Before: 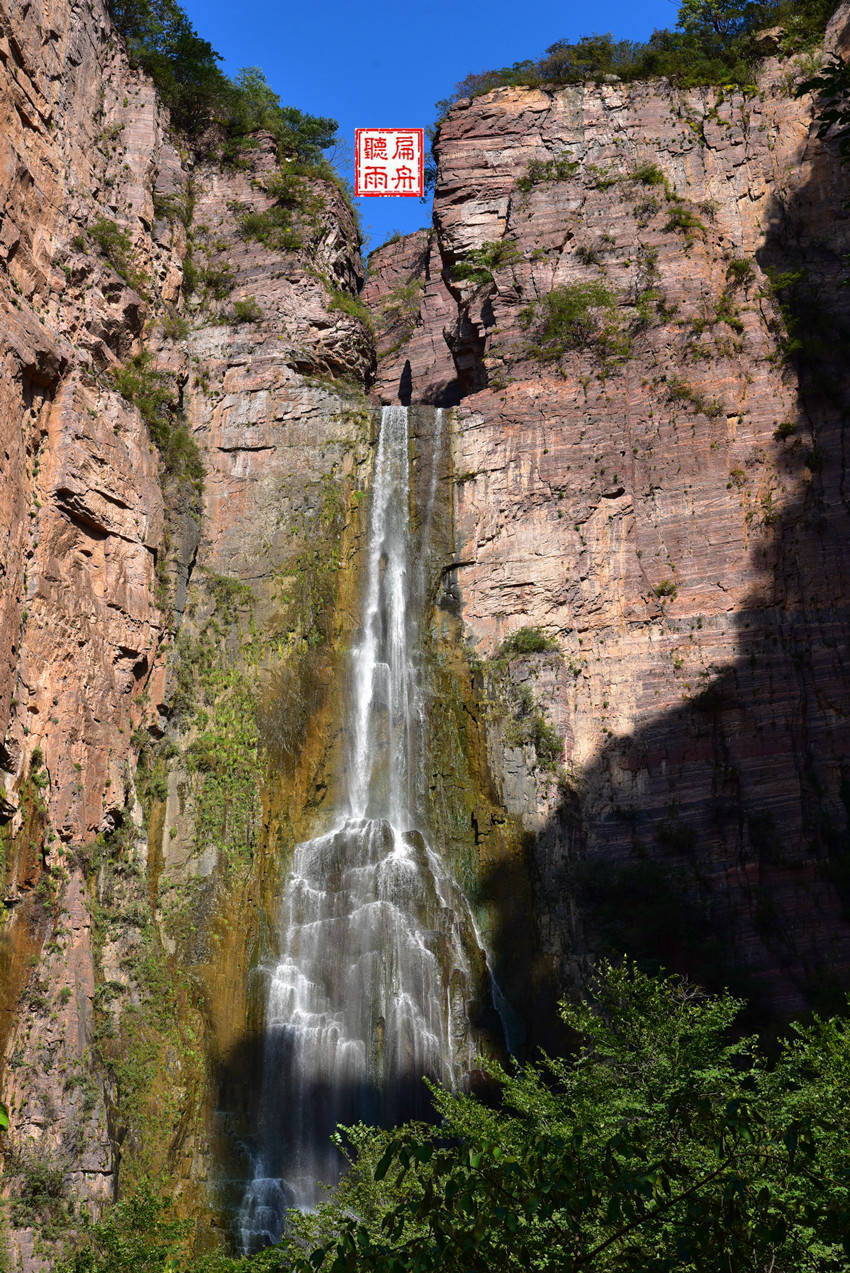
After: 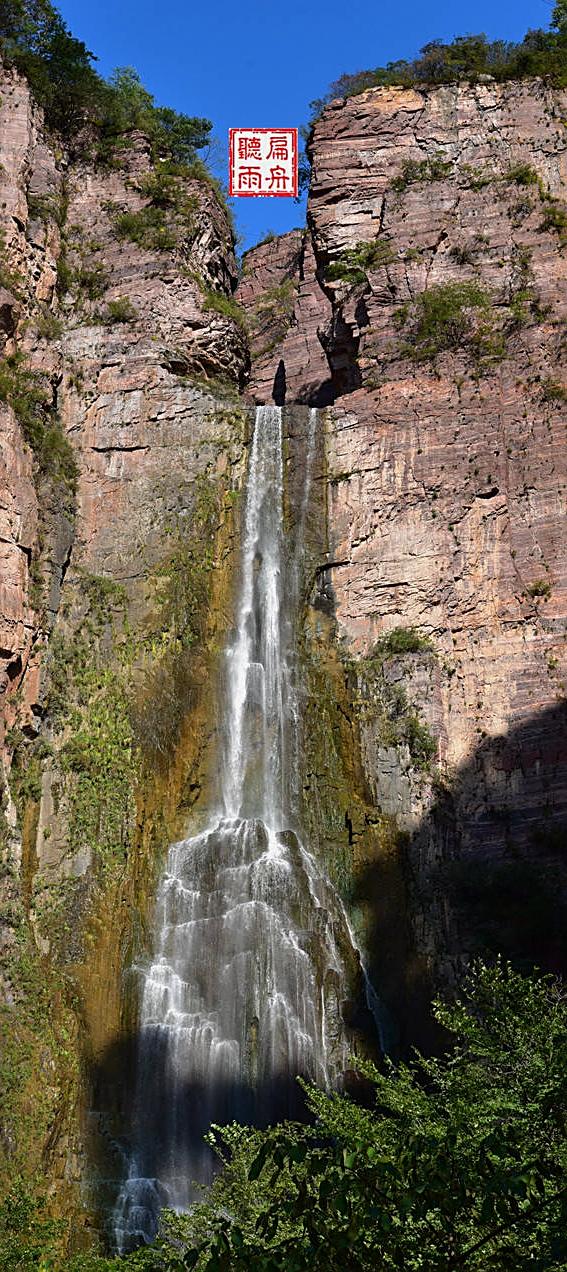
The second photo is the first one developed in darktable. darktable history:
exposure: exposure -0.155 EV, compensate highlight preservation false
crop and rotate: left 14.868%, right 18.344%
sharpen: on, module defaults
